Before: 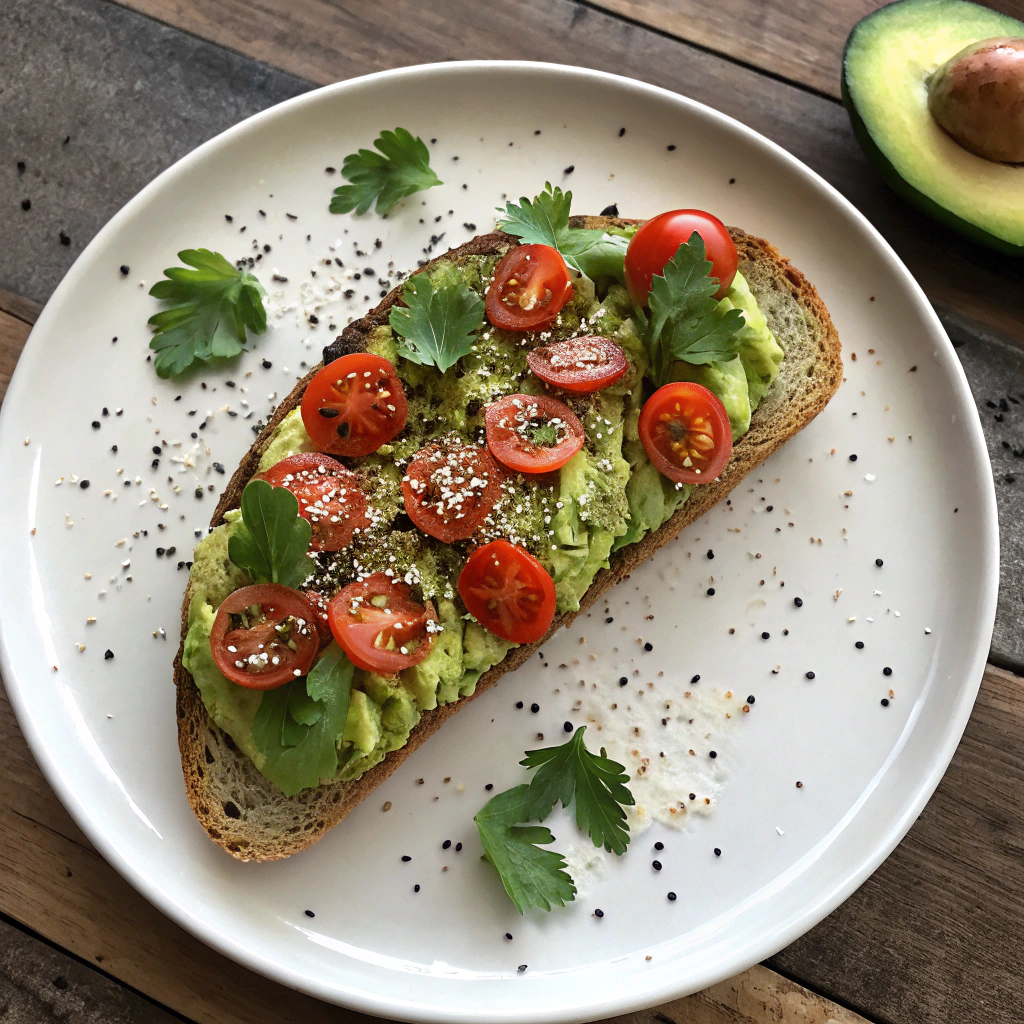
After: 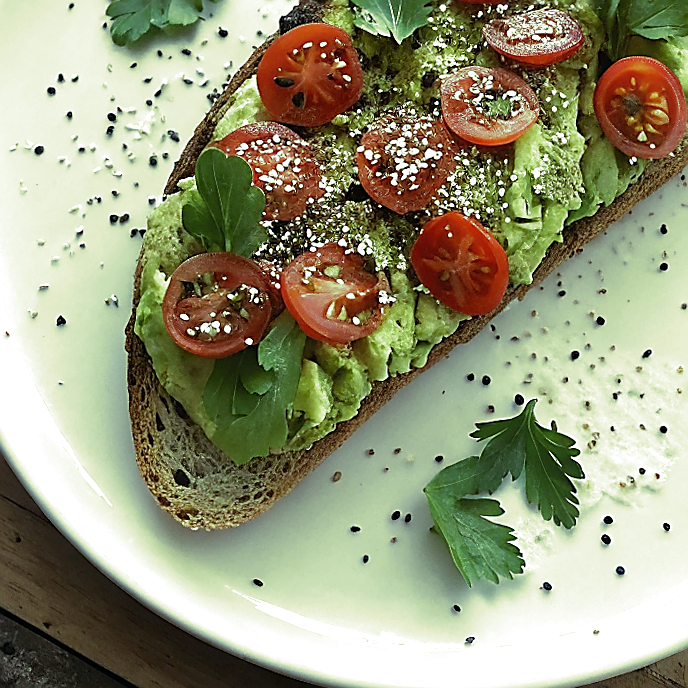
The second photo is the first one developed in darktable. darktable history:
crop and rotate: angle -0.82°, left 3.85%, top 31.828%, right 27.992%
color balance: mode lift, gamma, gain (sRGB), lift [0.997, 0.979, 1.021, 1.011], gamma [1, 1.084, 0.916, 0.998], gain [1, 0.87, 1.13, 1.101], contrast 4.55%, contrast fulcrum 38.24%, output saturation 104.09%
sharpen: radius 1.4, amount 1.25, threshold 0.7
white balance: red 0.988, blue 1.017
split-toning: shadows › hue 290.82°, shadows › saturation 0.34, highlights › saturation 0.38, balance 0, compress 50%
